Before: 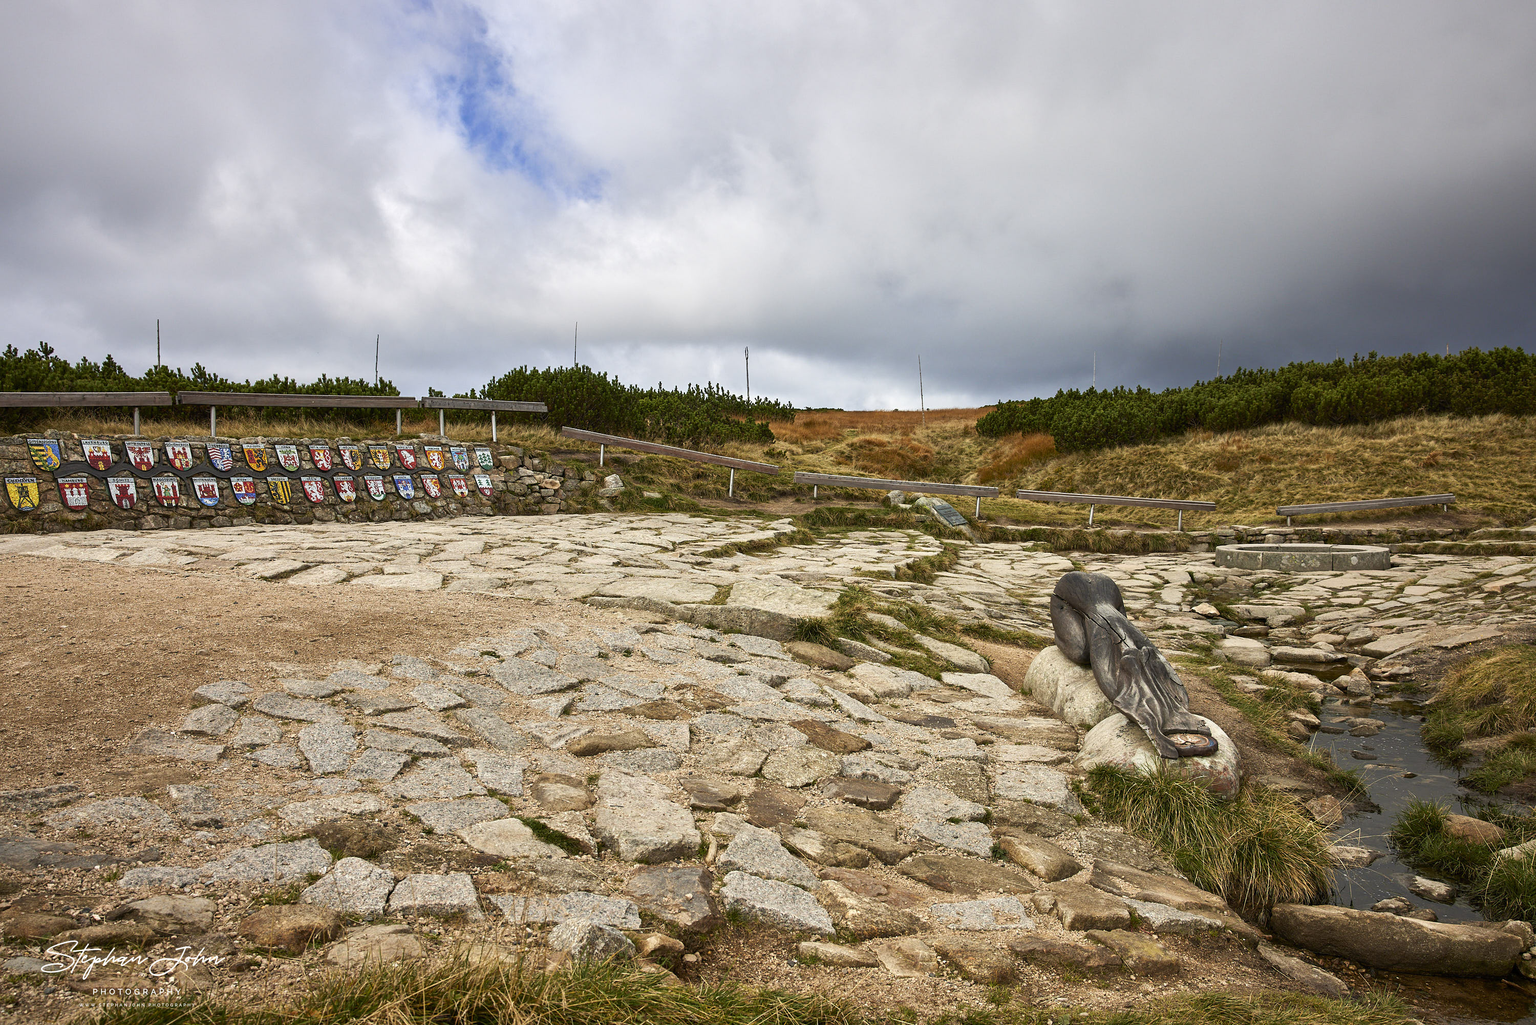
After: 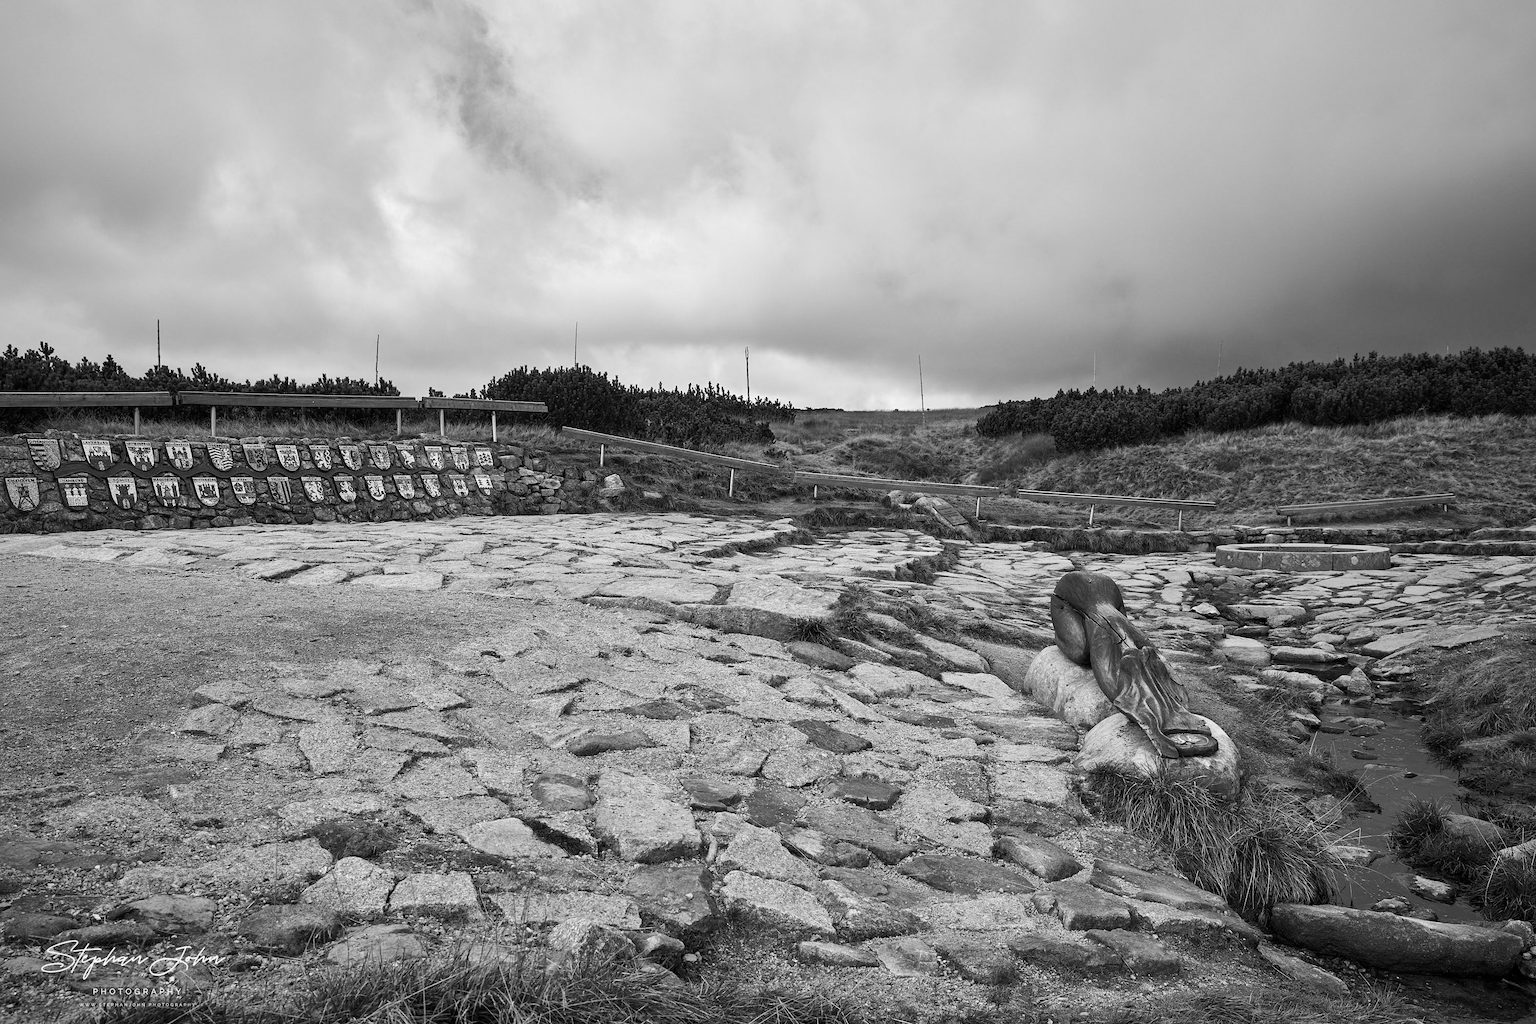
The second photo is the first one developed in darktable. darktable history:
color zones: curves: ch1 [(0, 0.455) (0.063, 0.455) (0.286, 0.495) (0.429, 0.5) (0.571, 0.5) (0.714, 0.5) (0.857, 0.5) (1, 0.455)]; ch2 [(0, 0.532) (0.063, 0.521) (0.233, 0.447) (0.429, 0.489) (0.571, 0.5) (0.714, 0.5) (0.857, 0.5) (1, 0.532)]
color calibration: output gray [0.25, 0.35, 0.4, 0], illuminant as shot in camera, x 0.359, y 0.362, temperature 4549.79 K
